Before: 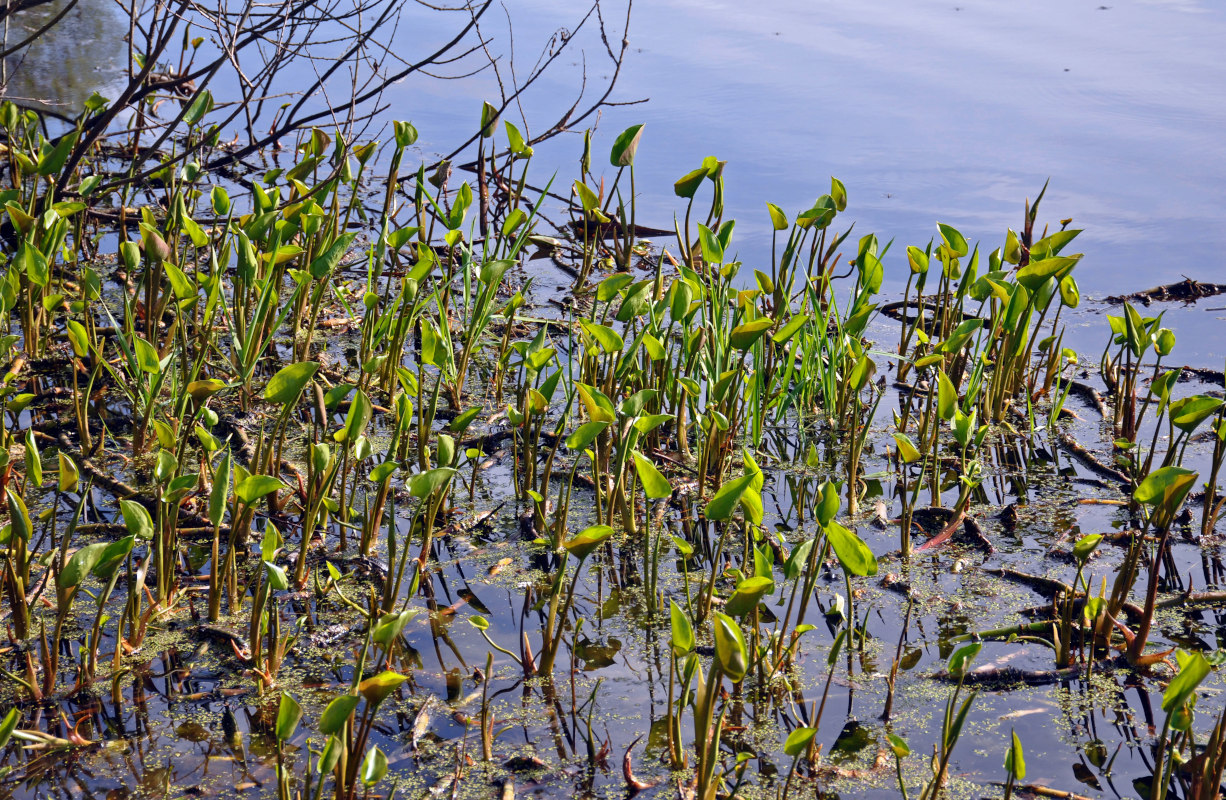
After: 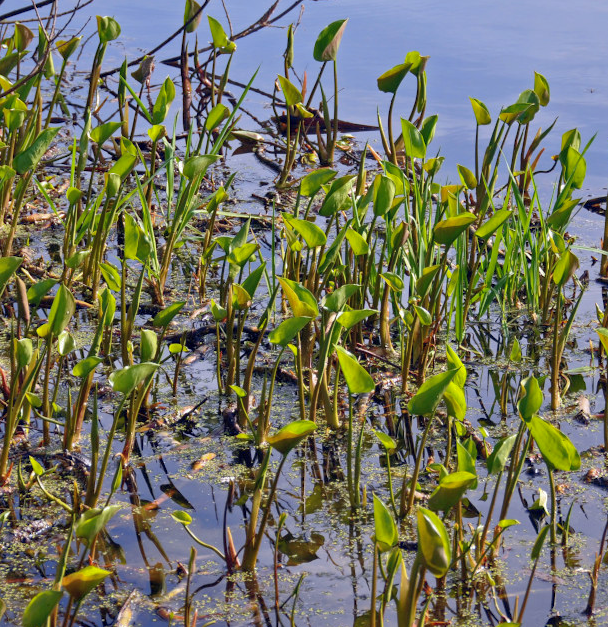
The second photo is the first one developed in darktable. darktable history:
crop and rotate: angle 0.022°, left 24.29%, top 13.172%, right 26.069%, bottom 8.399%
shadows and highlights: on, module defaults
